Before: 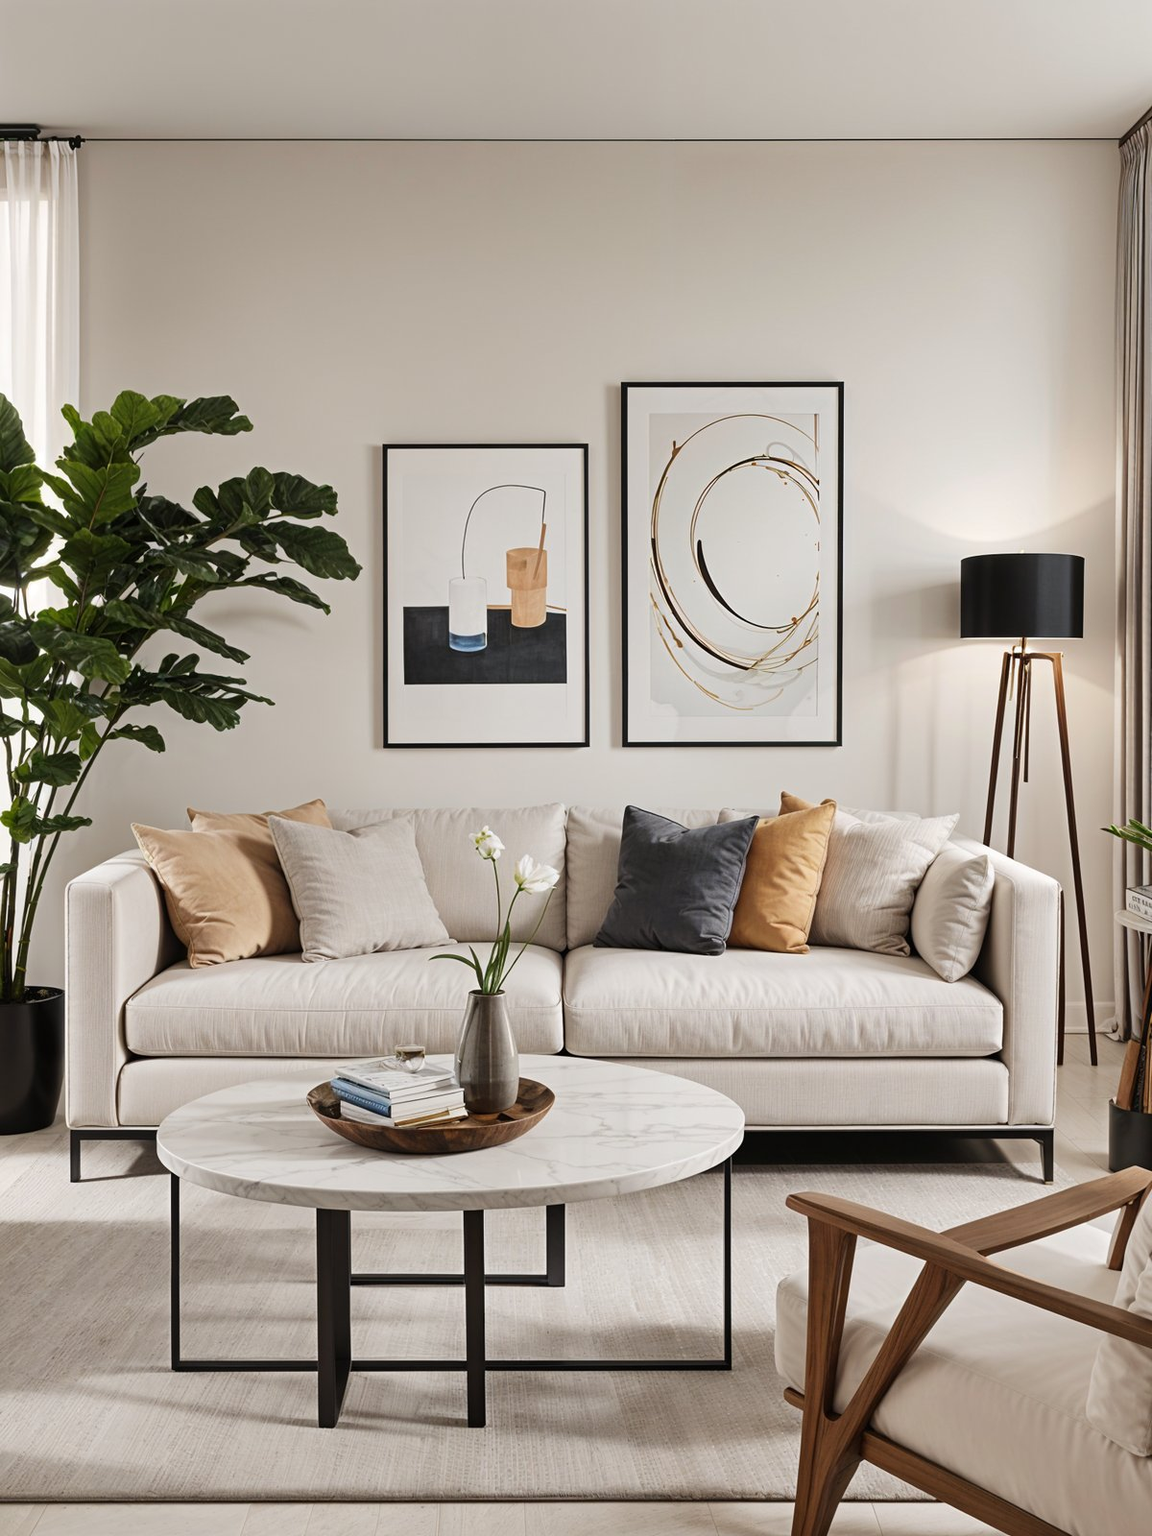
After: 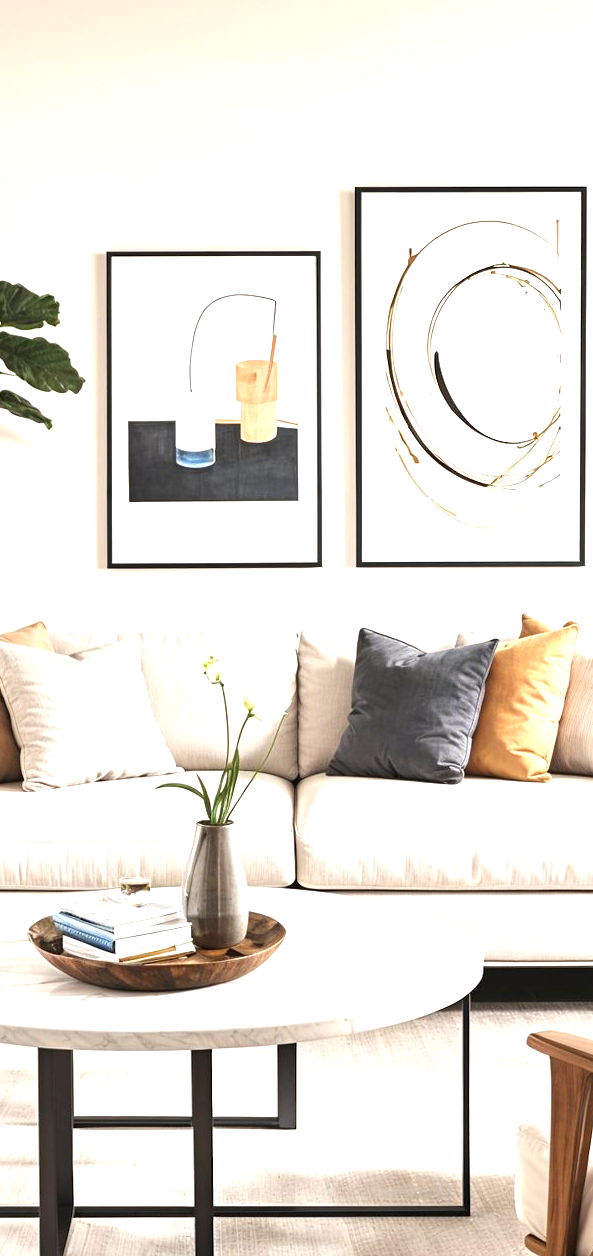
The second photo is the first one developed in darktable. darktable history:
crop and rotate: angle 0.02°, left 24.353%, top 13.219%, right 26.156%, bottom 8.224%
exposure: black level correction 0, exposure 1.379 EV, compensate exposure bias true, compensate highlight preservation false
